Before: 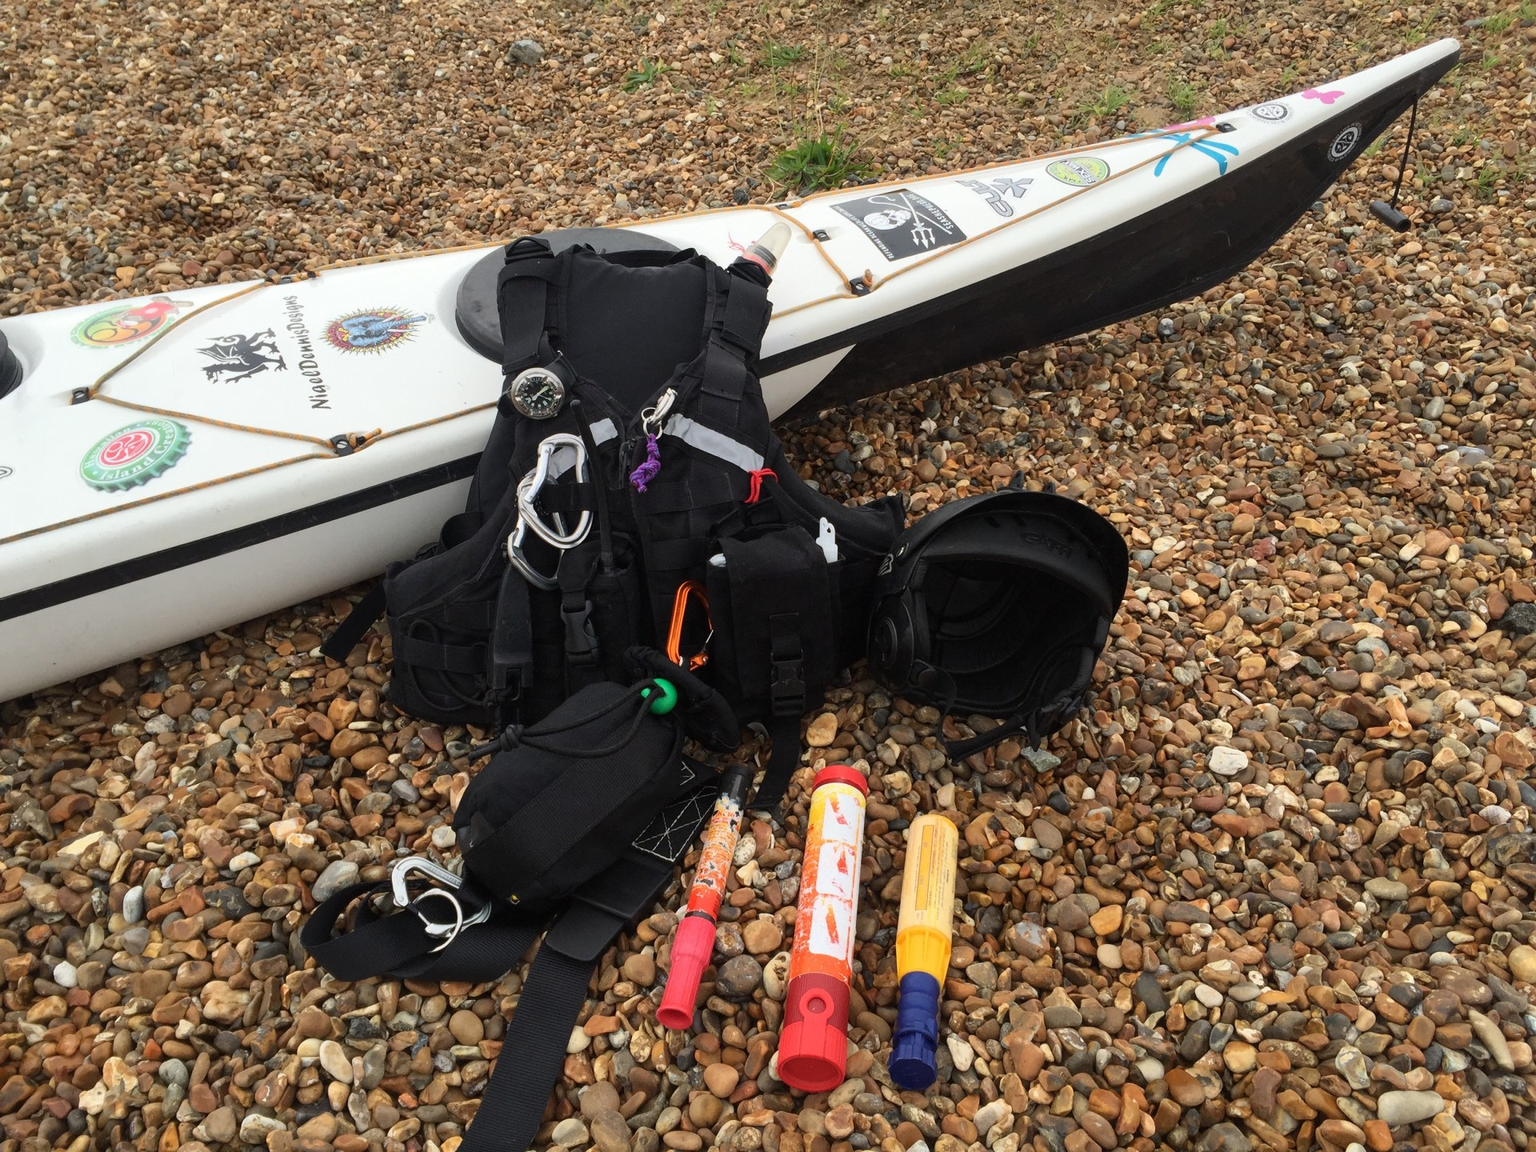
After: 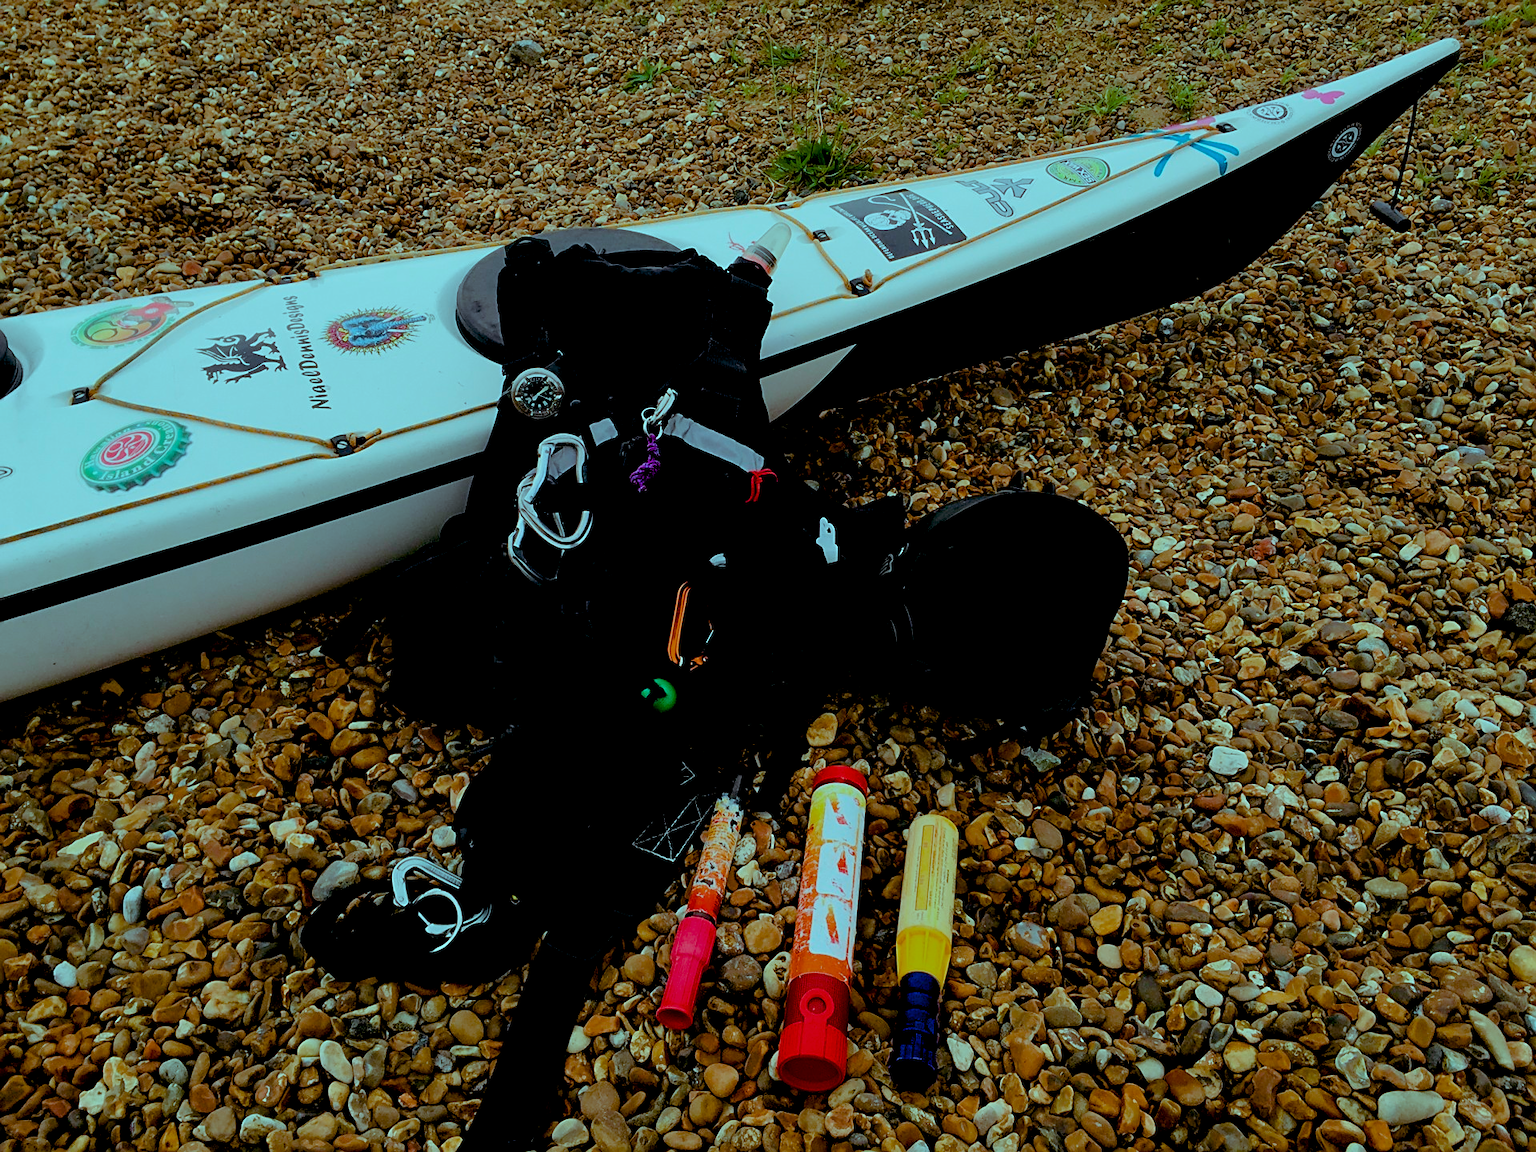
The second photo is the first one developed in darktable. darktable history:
sharpen: on, module defaults
color balance rgb: shadows lift › luminance -7.7%, shadows lift › chroma 2.13%, shadows lift › hue 165.27°, power › luminance -7.77%, power › chroma 1.34%, power › hue 330.55°, highlights gain › luminance -33.33%, highlights gain › chroma 5.68%, highlights gain › hue 217.2°, global offset › luminance -0.33%, global offset › chroma 0.11%, global offset › hue 165.27°, perceptual saturation grading › global saturation 27.72%, perceptual saturation grading › highlights -25%, perceptual saturation grading › mid-tones 25%, perceptual saturation grading › shadows 50%
exposure: black level correction 0.046, exposure -0.228 EV, compensate highlight preservation false
white balance: emerald 1
contrast brightness saturation: contrast 0.05
